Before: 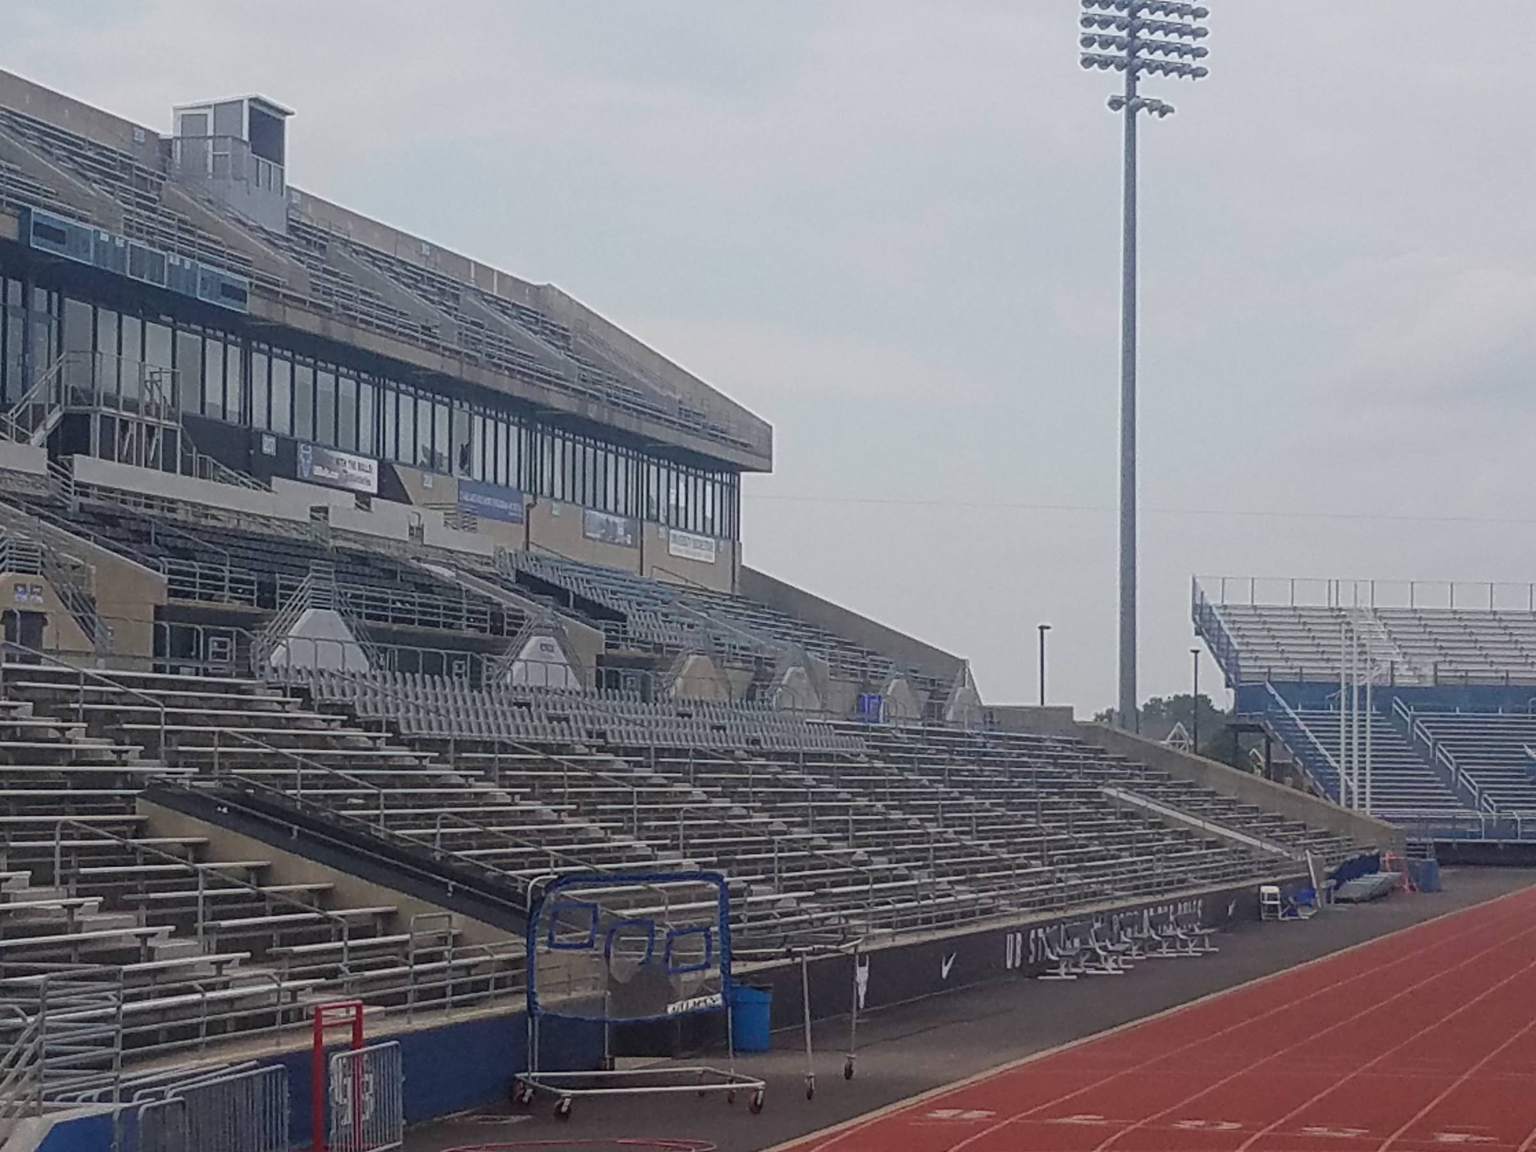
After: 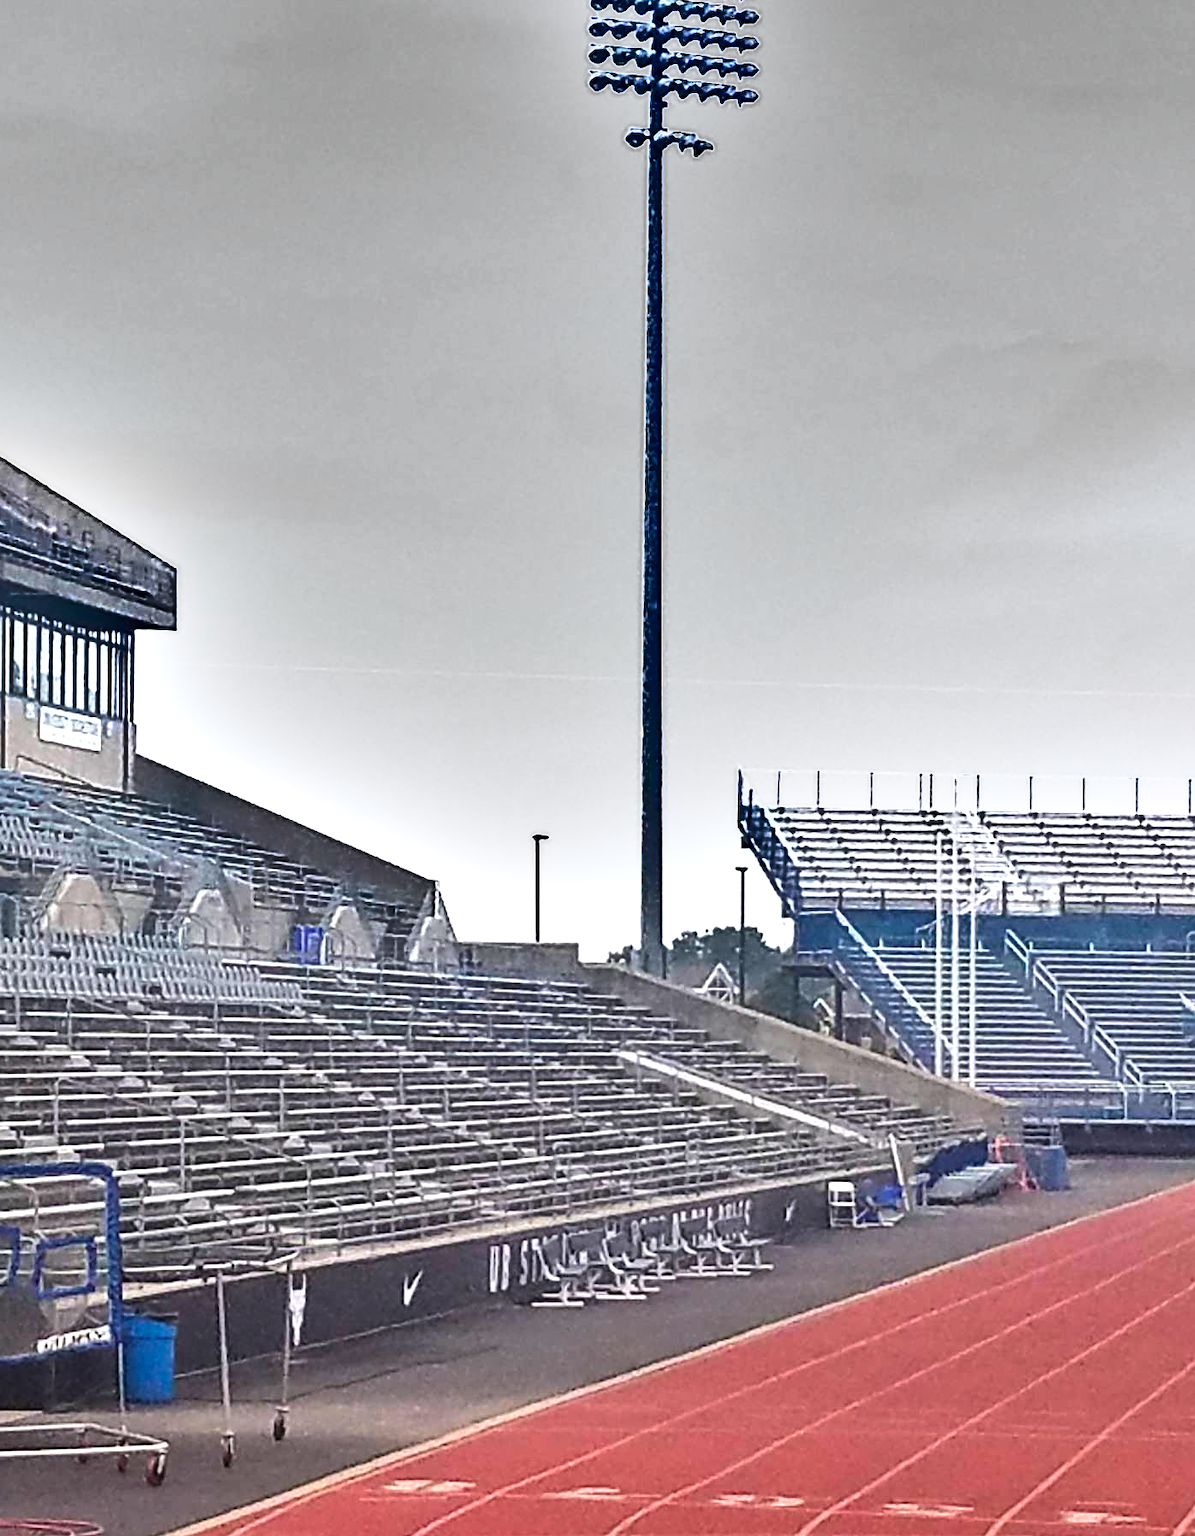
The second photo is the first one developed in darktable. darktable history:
contrast brightness saturation: contrast 0.037, saturation 0.158
crop: left 41.655%
tone equalizer: -8 EV -0.711 EV, -7 EV -0.734 EV, -6 EV -0.569 EV, -5 EV -0.367 EV, -3 EV 0.402 EV, -2 EV 0.6 EV, -1 EV 0.699 EV, +0 EV 0.778 EV, edges refinement/feathering 500, mask exposure compensation -1.57 EV, preserve details no
shadows and highlights: radius 101.18, shadows 50.35, highlights -64.27, soften with gaussian
exposure: exposure 1.001 EV, compensate exposure bias true, compensate highlight preservation false
sharpen: amount 0.216
